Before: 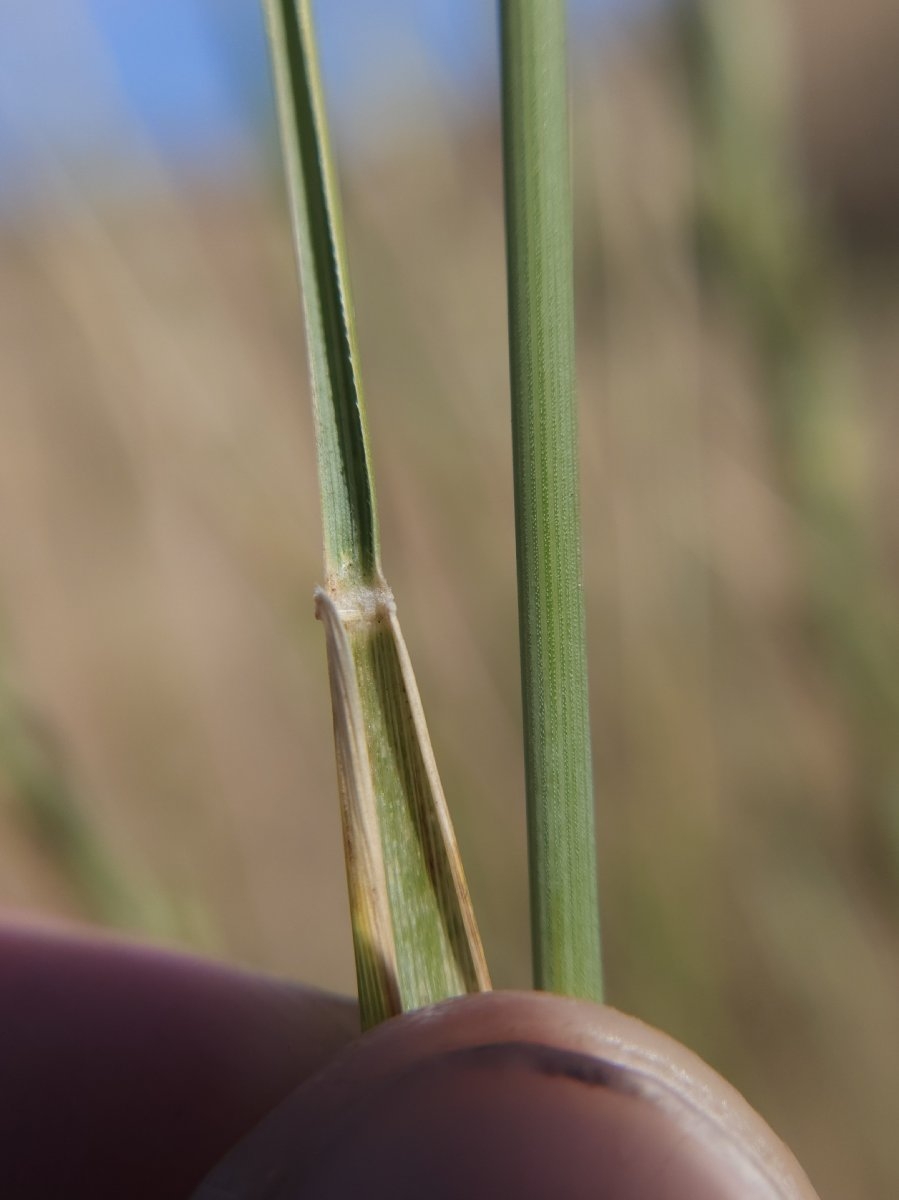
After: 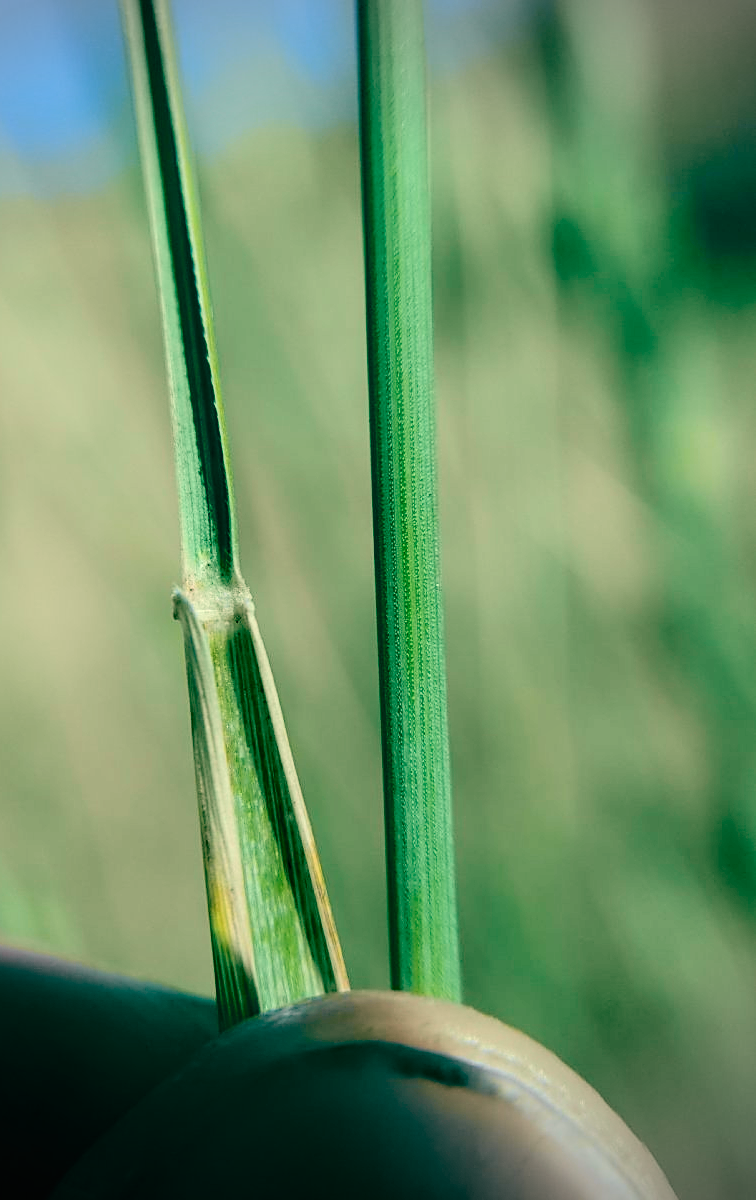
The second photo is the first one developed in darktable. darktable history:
vignetting: fall-off start 88.62%, fall-off radius 44%, width/height ratio 1.166
tone curve: curves: ch0 [(0, 0.006) (0.184, 0.117) (0.405, 0.46) (0.456, 0.528) (0.634, 0.728) (0.877, 0.89) (0.984, 0.935)]; ch1 [(0, 0) (0.443, 0.43) (0.492, 0.489) (0.566, 0.579) (0.595, 0.625) (0.608, 0.667) (0.65, 0.729) (1, 1)]; ch2 [(0, 0) (0.33, 0.301) (0.421, 0.443) (0.447, 0.489) (0.495, 0.505) (0.537, 0.583) (0.586, 0.591) (0.663, 0.686) (1, 1)], color space Lab, independent channels, preserve colors none
exposure: exposure 0.014 EV, compensate highlight preservation false
crop: left 15.862%
color balance rgb: global offset › luminance -0.516%, global offset › chroma 0.907%, global offset › hue 174.33°, perceptual saturation grading › global saturation 35.693%, perceptual brilliance grading › highlights 8.167%, perceptual brilliance grading › mid-tones 3.582%, perceptual brilliance grading › shadows 2.093%
local contrast: on, module defaults
sharpen: on, module defaults
